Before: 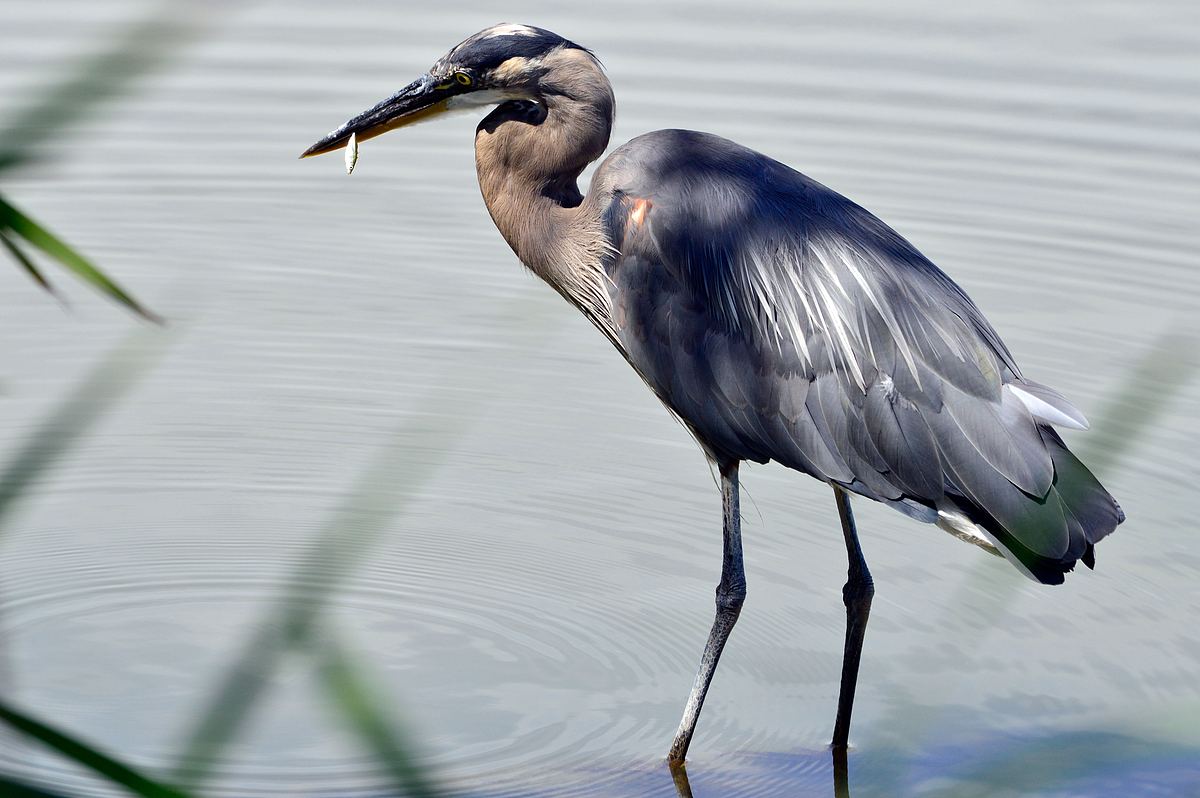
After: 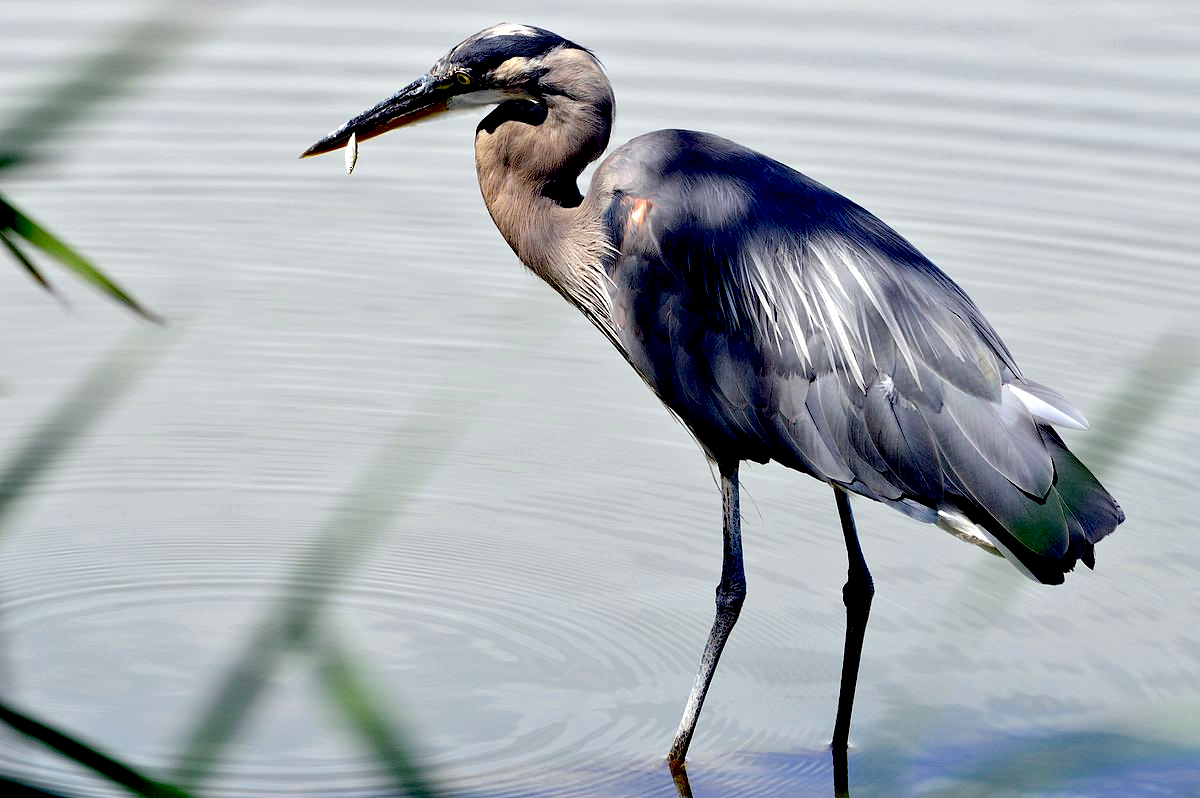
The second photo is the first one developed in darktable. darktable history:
white balance: emerald 1
exposure: black level correction 0.025, exposure 0.182 EV, compensate highlight preservation false
